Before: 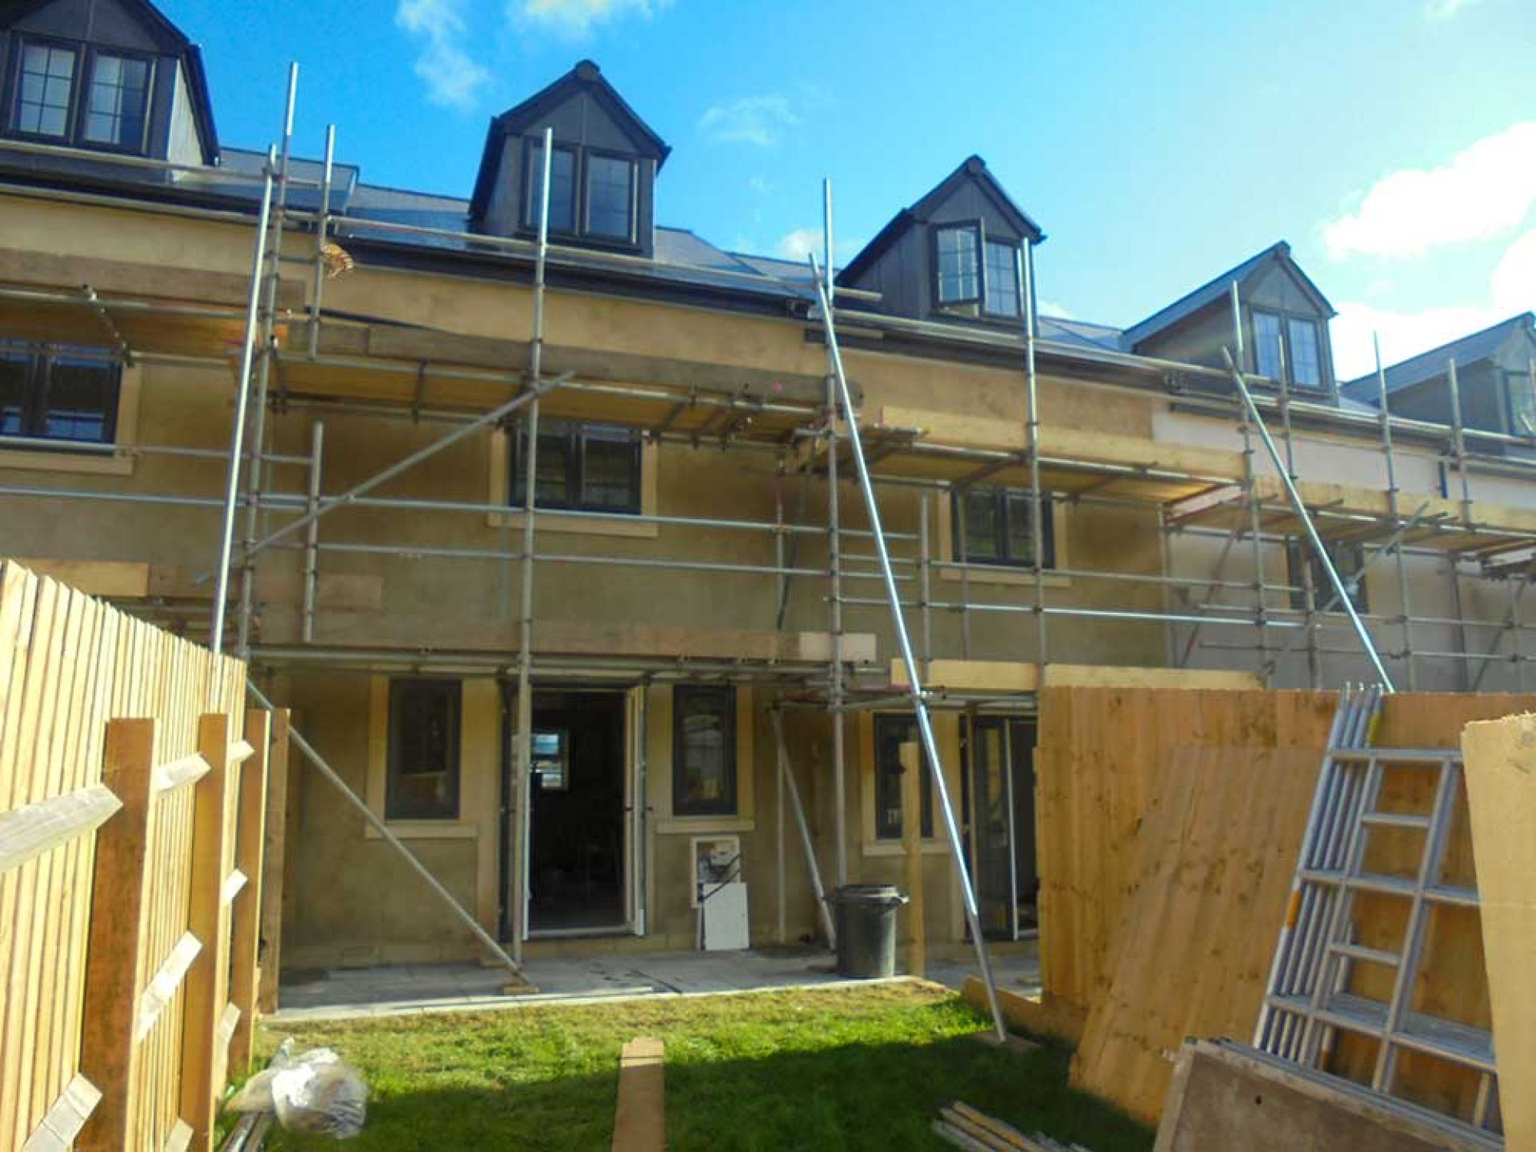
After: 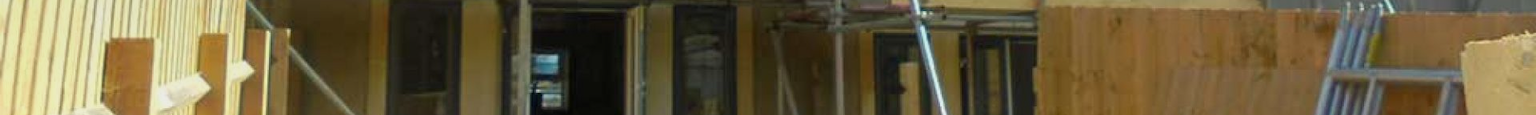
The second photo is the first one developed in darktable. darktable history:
crop and rotate: top 59.084%, bottom 30.916%
graduated density: rotation -0.352°, offset 57.64
